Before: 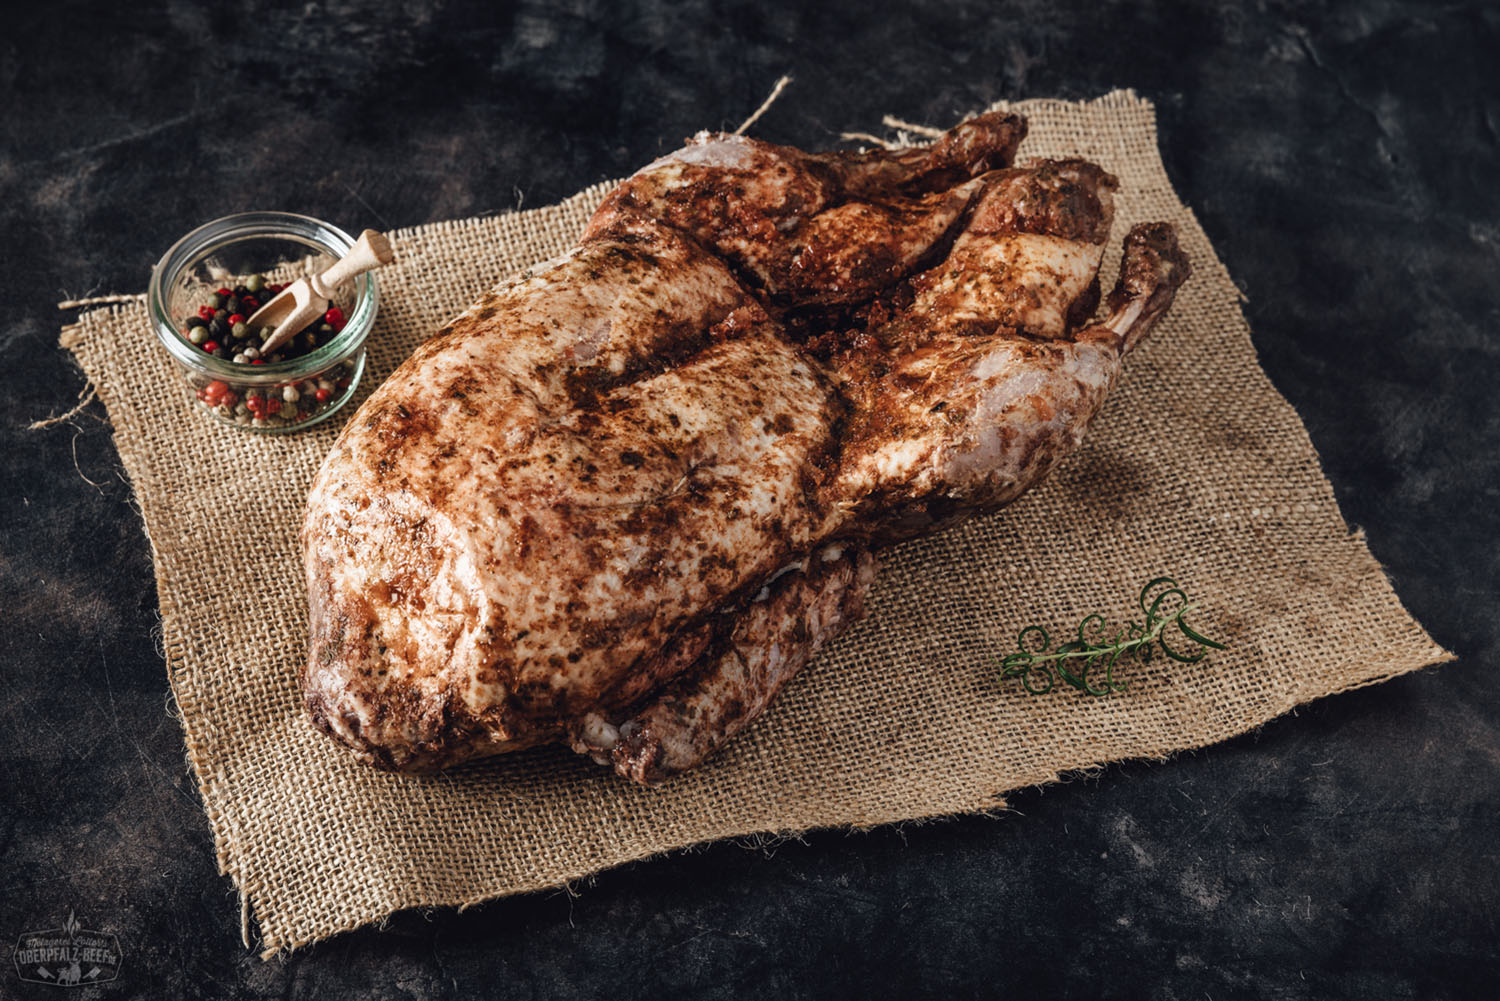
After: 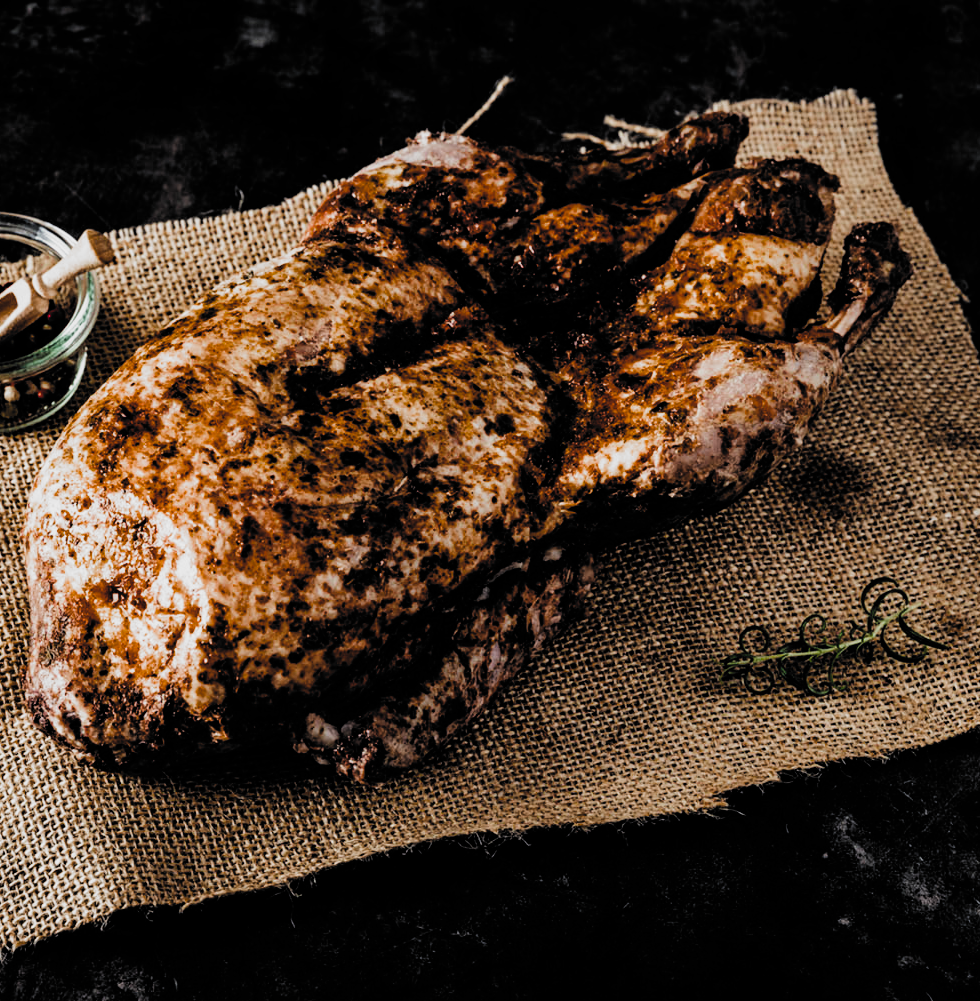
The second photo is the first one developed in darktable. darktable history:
filmic rgb: black relative exposure -5.01 EV, white relative exposure 3.99 EV, hardness 2.89, contrast 1.406, highlights saturation mix -30.94%, add noise in highlights 0, preserve chrominance luminance Y, color science v3 (2019), use custom middle-gray values true, contrast in highlights soft
color balance rgb: shadows lift › luminance 0.98%, shadows lift › chroma 0.447%, shadows lift › hue 21.26°, linear chroma grading › global chroma 15.292%, perceptual saturation grading › global saturation 25.096%, saturation formula JzAzBz (2021)
crop and rotate: left 18.603%, right 15.998%
